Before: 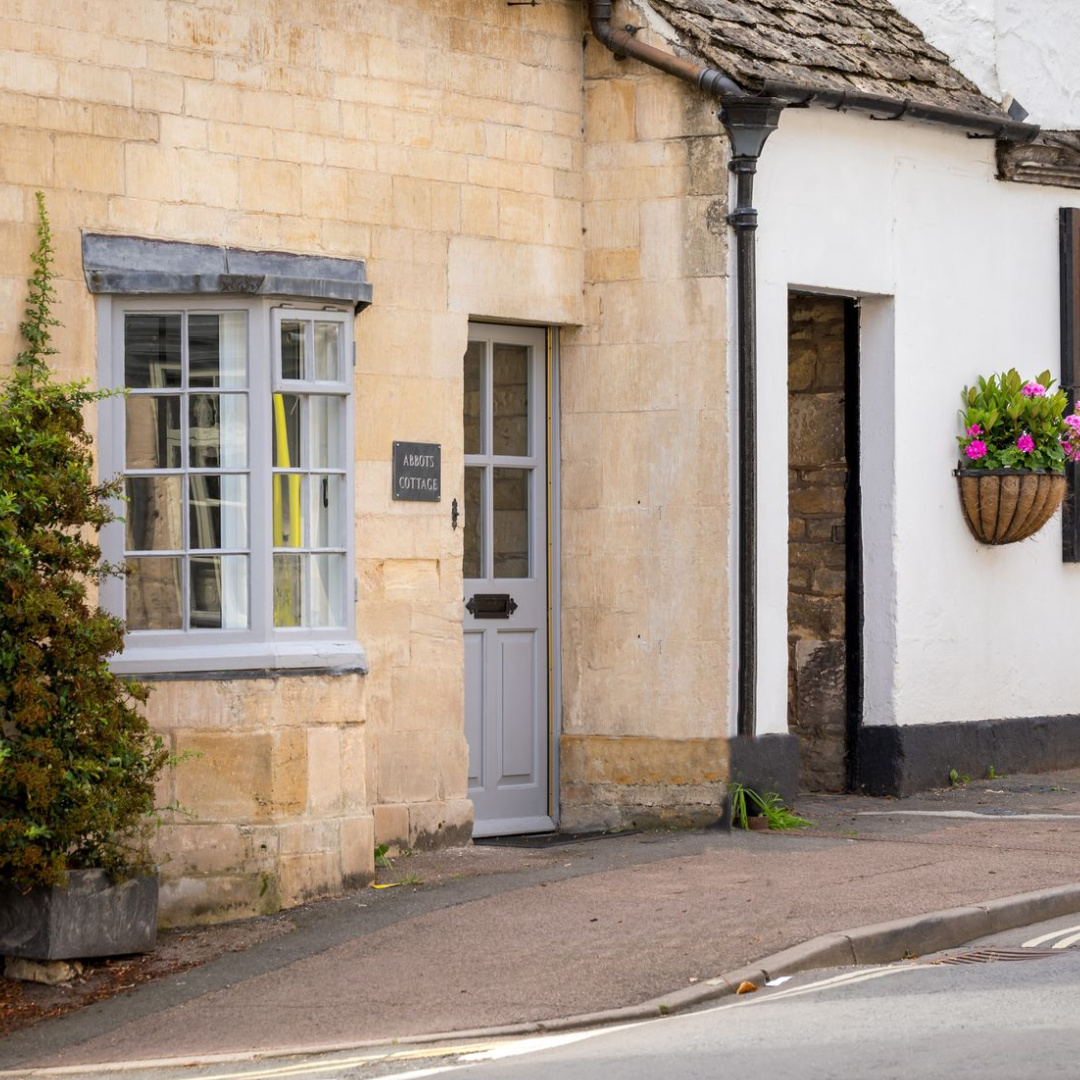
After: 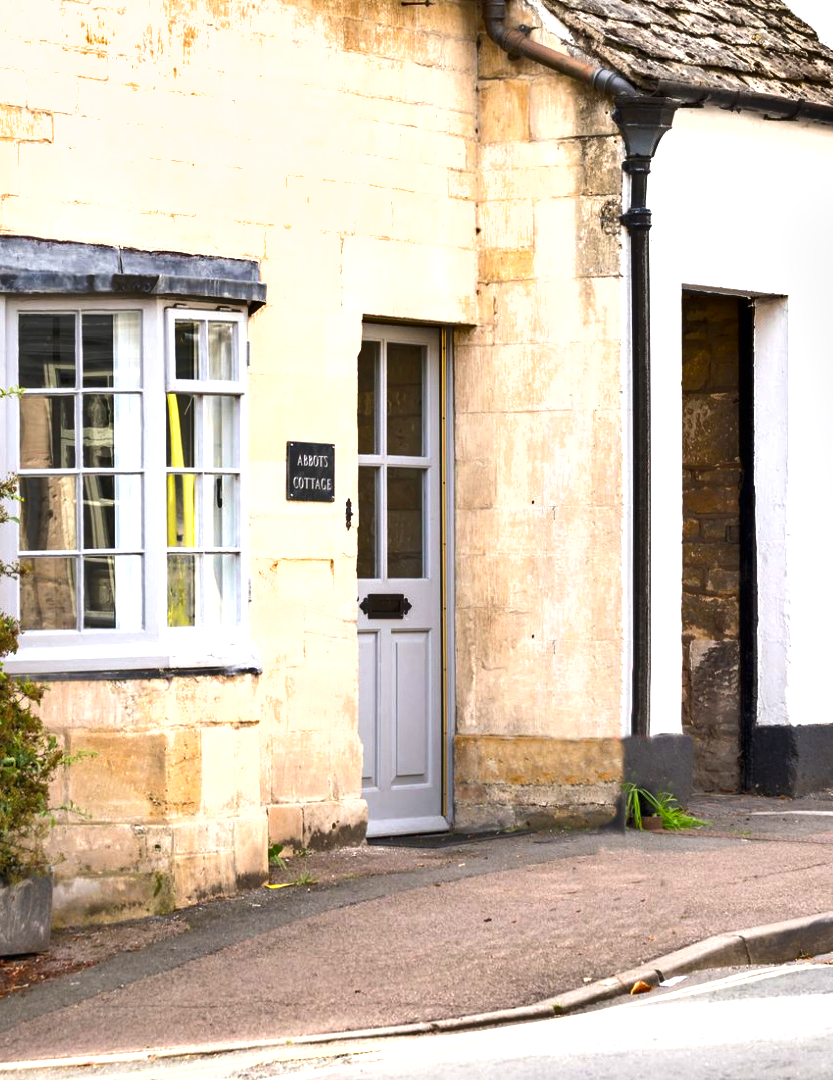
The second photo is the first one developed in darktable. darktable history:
shadows and highlights: low approximation 0.01, soften with gaussian
tone equalizer: edges refinement/feathering 500, mask exposure compensation -1.57 EV, preserve details no
crop: left 9.896%, right 12.885%
exposure: black level correction 0, exposure 1 EV, compensate exposure bias true, compensate highlight preservation false
